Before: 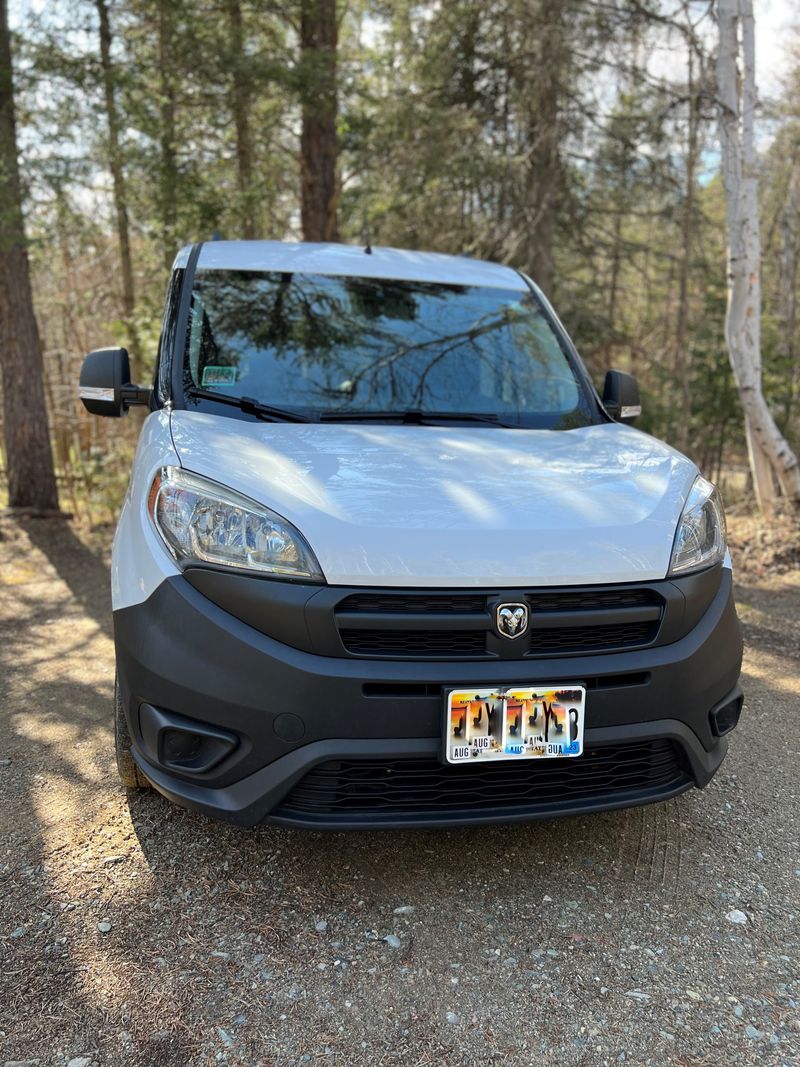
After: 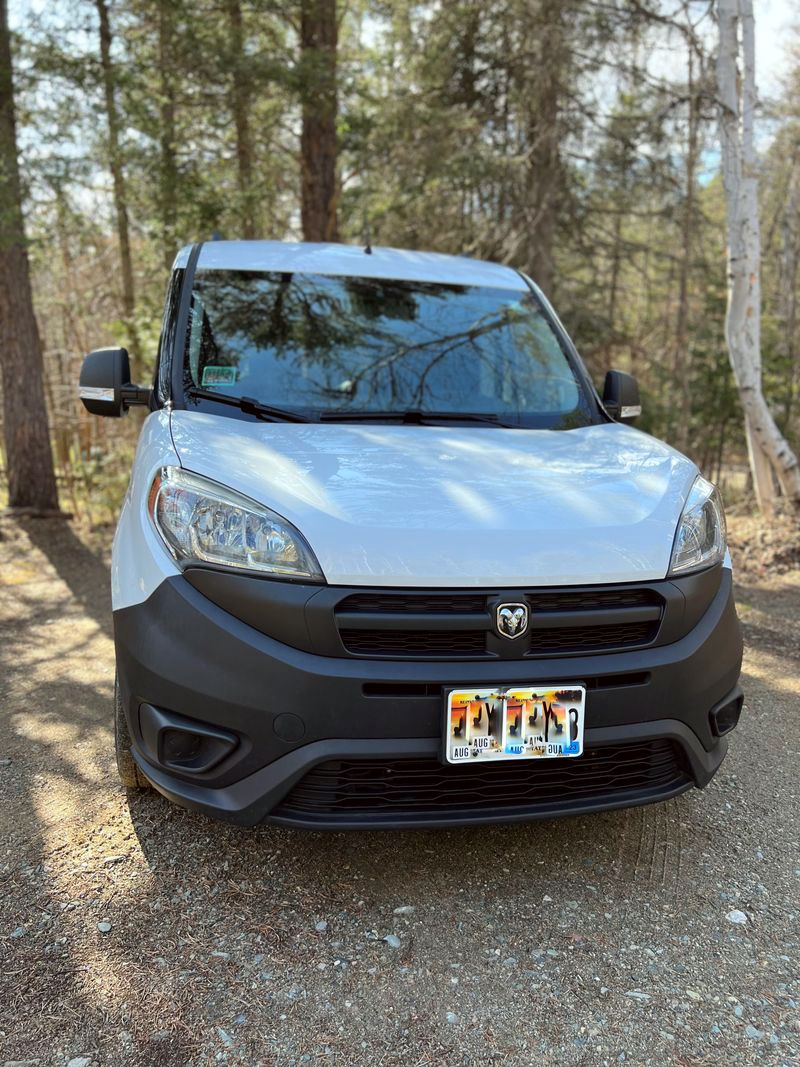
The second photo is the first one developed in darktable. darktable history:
base curve: curves: ch0 [(0, 0) (0.472, 0.508) (1, 1)]
color correction: highlights a* -2.73, highlights b* -2.09, shadows a* 2.41, shadows b* 2.73
